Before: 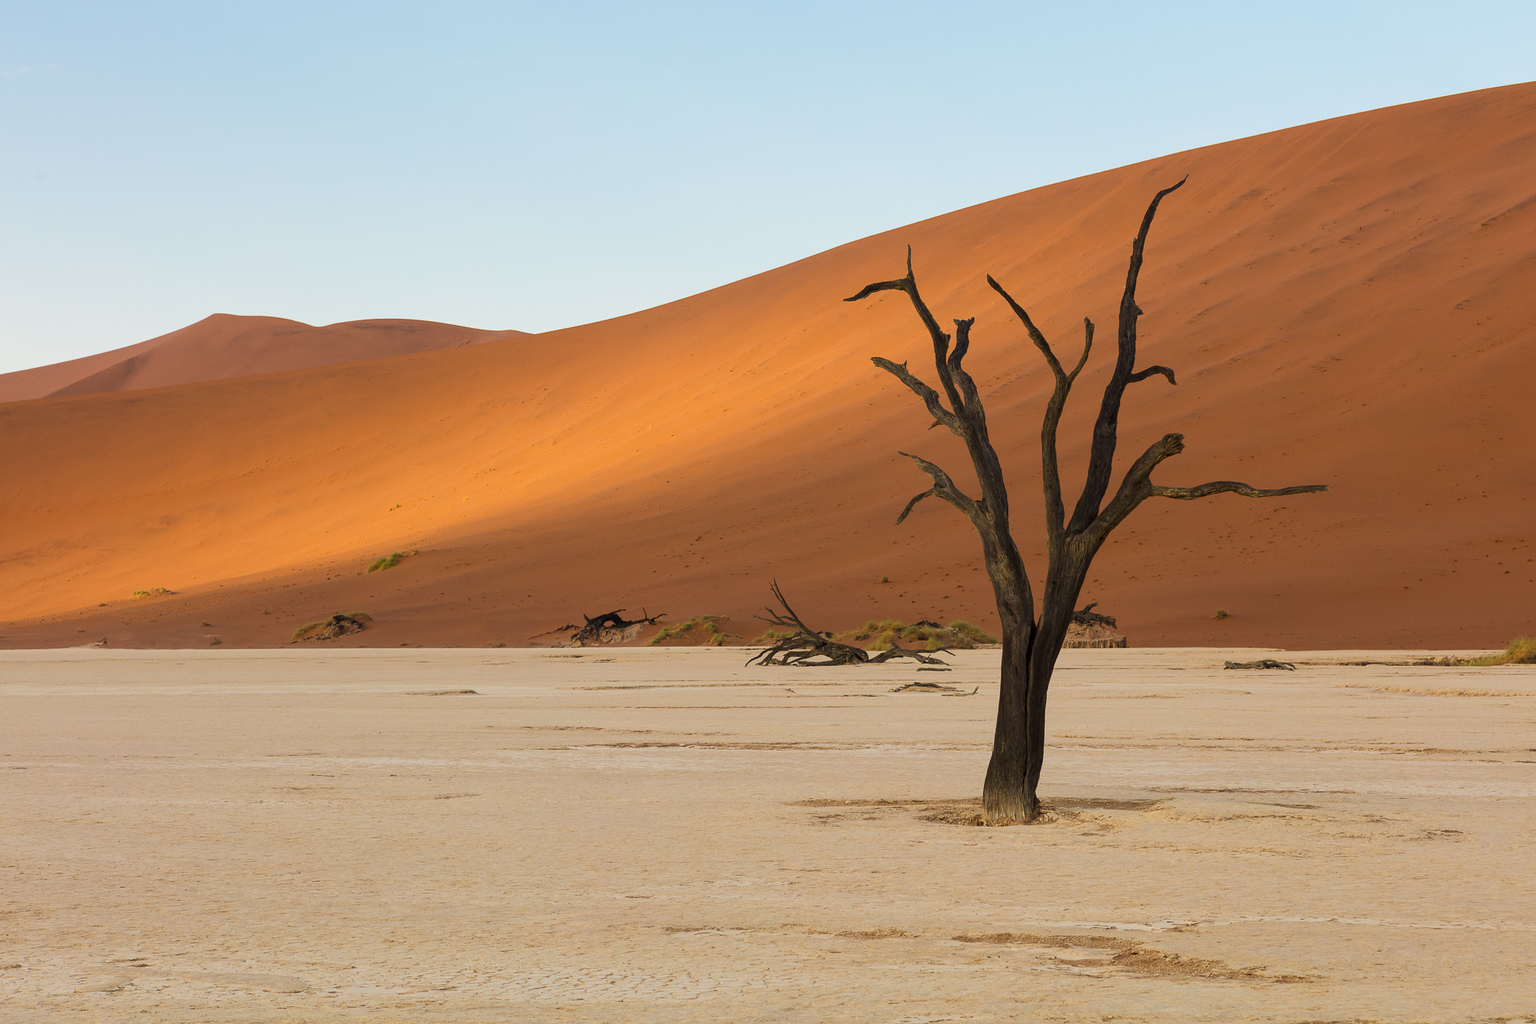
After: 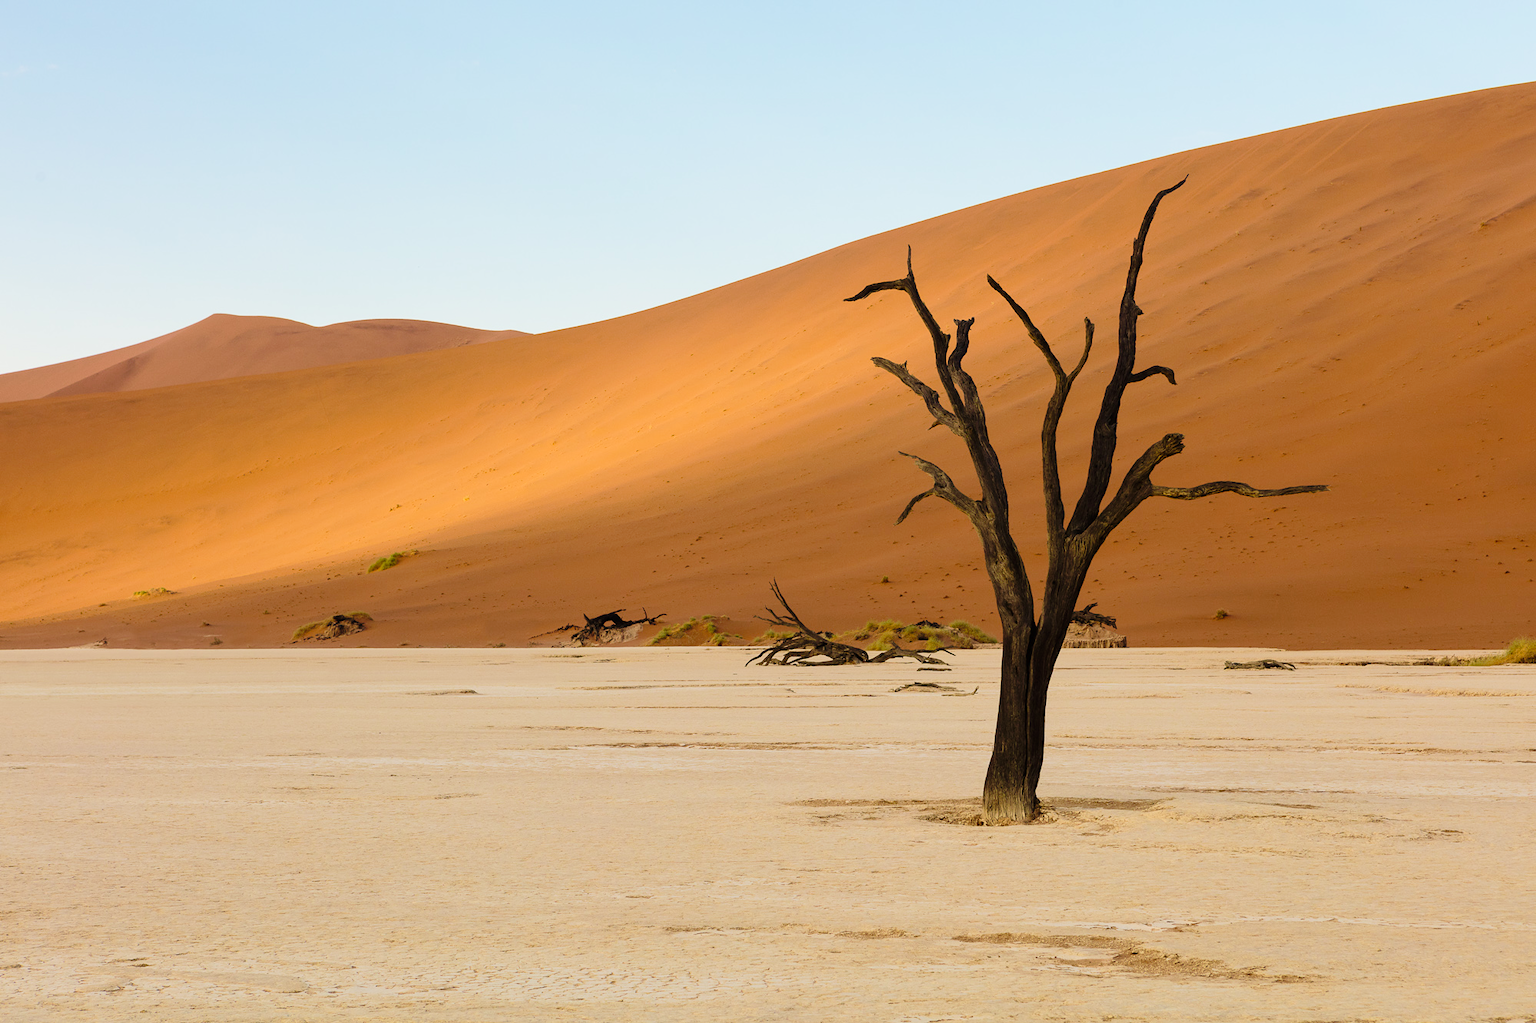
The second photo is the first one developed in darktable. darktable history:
velvia: on, module defaults
tone curve: curves: ch0 [(0, 0) (0.003, 0.01) (0.011, 0.01) (0.025, 0.011) (0.044, 0.019) (0.069, 0.032) (0.1, 0.054) (0.136, 0.088) (0.177, 0.138) (0.224, 0.214) (0.277, 0.297) (0.335, 0.391) (0.399, 0.469) (0.468, 0.551) (0.543, 0.622) (0.623, 0.699) (0.709, 0.775) (0.801, 0.85) (0.898, 0.929) (1, 1)], preserve colors none
